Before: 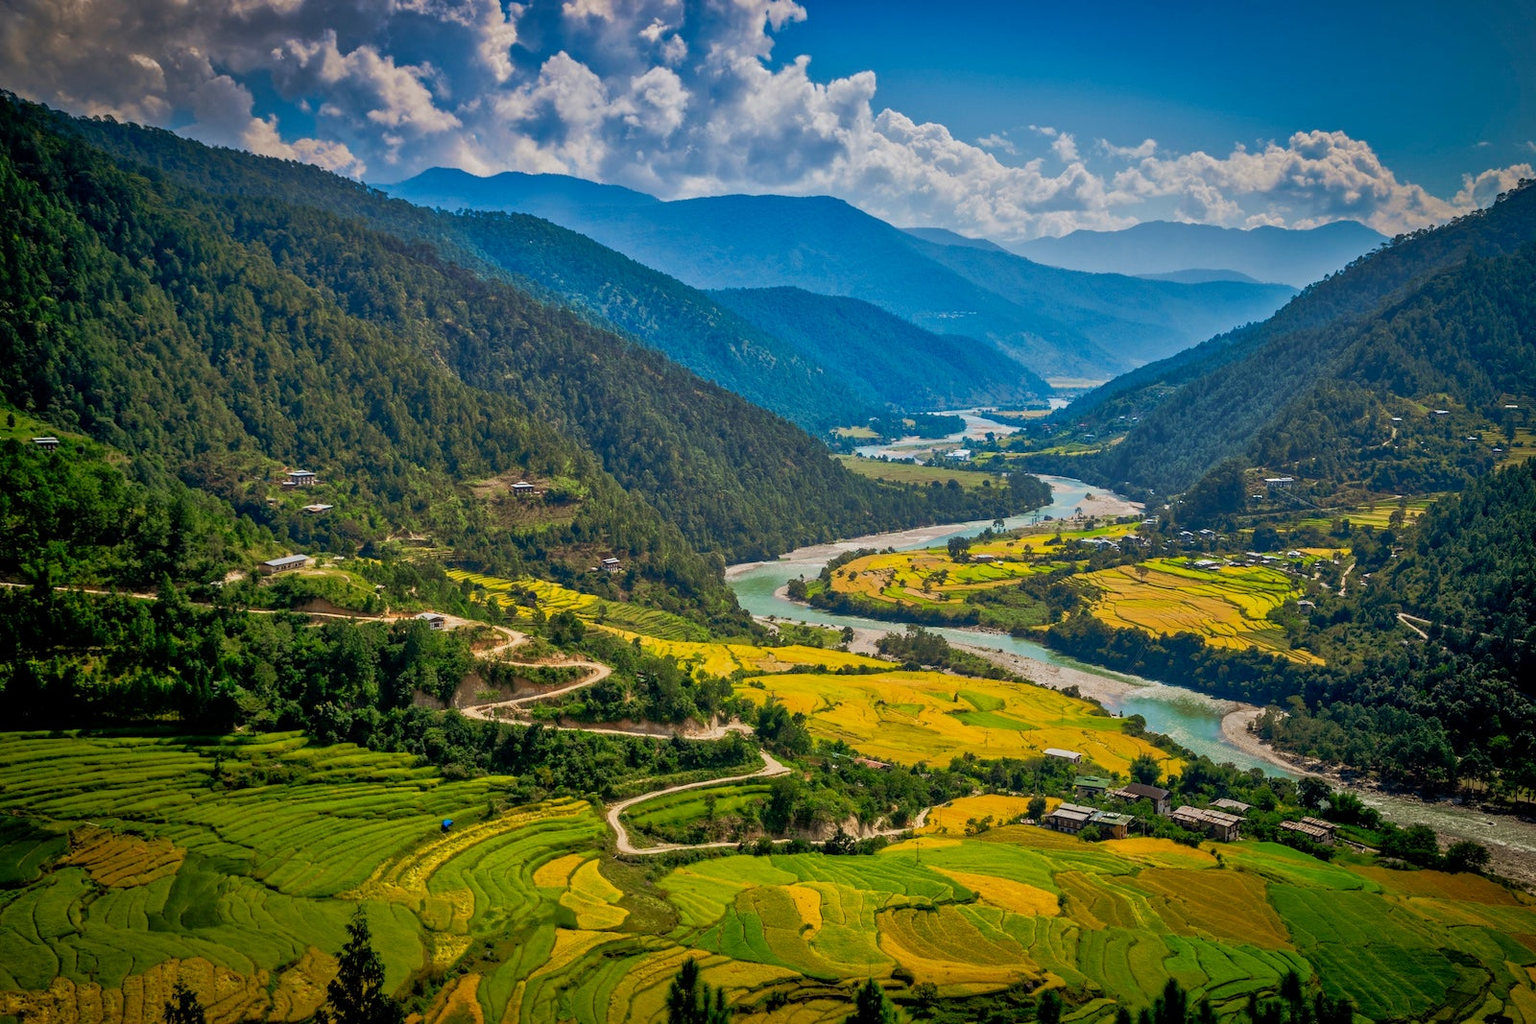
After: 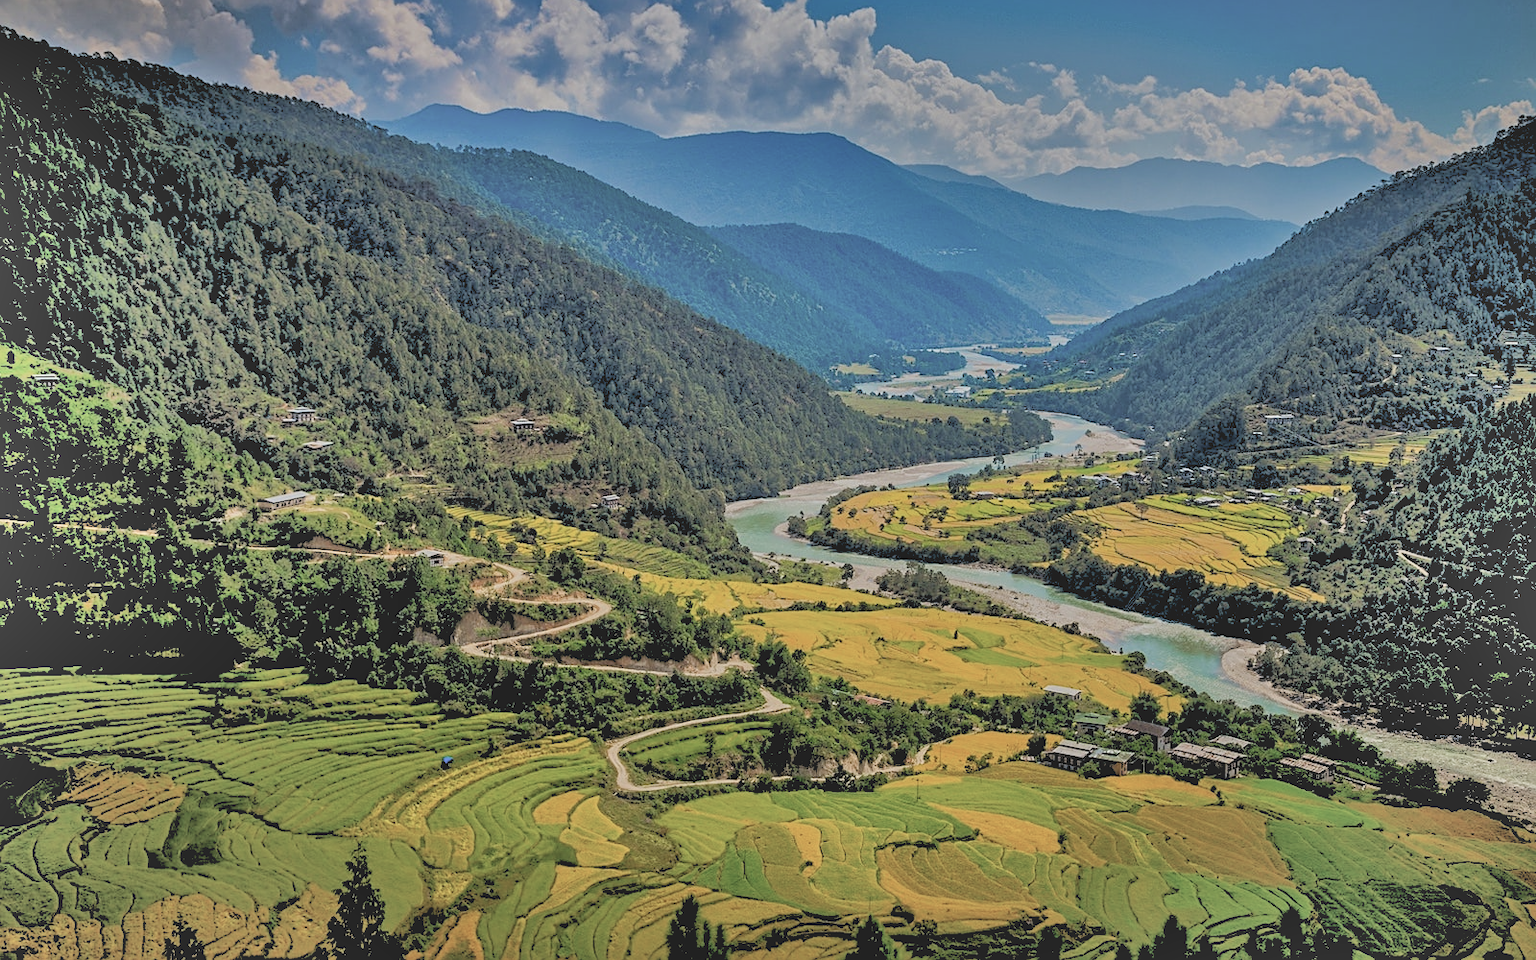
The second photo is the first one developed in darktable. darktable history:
contrast brightness saturation: contrast -0.26, saturation -0.43
shadows and highlights: radius 123.98, shadows 100, white point adjustment -3, highlights -100, highlights color adjustment 89.84%, soften with gaussian
rgb levels: levels [[0.027, 0.429, 0.996], [0, 0.5, 1], [0, 0.5, 1]]
sharpen: on, module defaults
crop and rotate: top 6.25%
